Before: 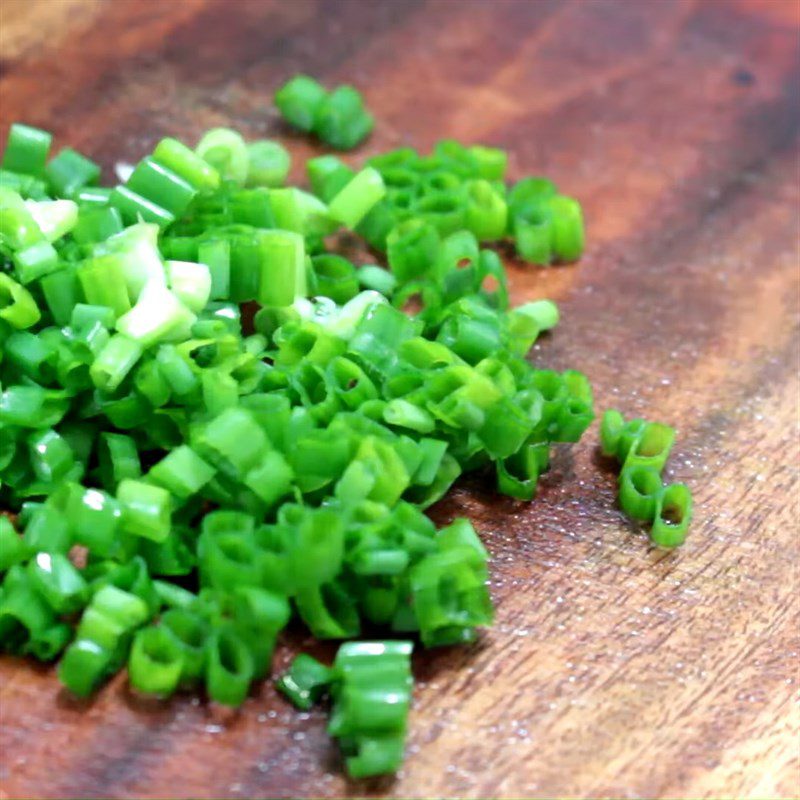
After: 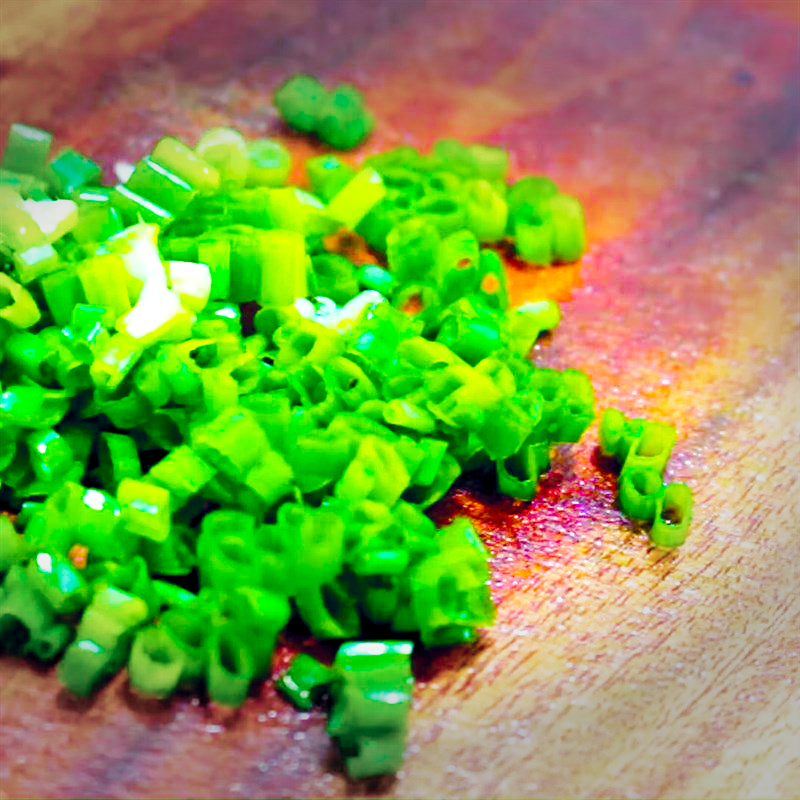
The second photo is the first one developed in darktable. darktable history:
color balance rgb: shadows lift › chroma 6.476%, shadows lift › hue 304.27°, global offset › chroma 0.127%, global offset › hue 254.12°, linear chroma grading › shadows 16.966%, linear chroma grading › highlights 60.698%, linear chroma grading › global chroma 49.362%, perceptual saturation grading › global saturation 27.18%, perceptual saturation grading › highlights -28.675%, perceptual saturation grading › mid-tones 15.906%, perceptual saturation grading › shadows 33.086%, global vibrance 50.357%
vignetting: fall-off start 79.32%, center (-0.15, 0.015), width/height ratio 1.327
sharpen: amount 0.212
base curve: curves: ch0 [(0, 0) (0.028, 0.03) (0.121, 0.232) (0.46, 0.748) (0.859, 0.968) (1, 1)], preserve colors none
